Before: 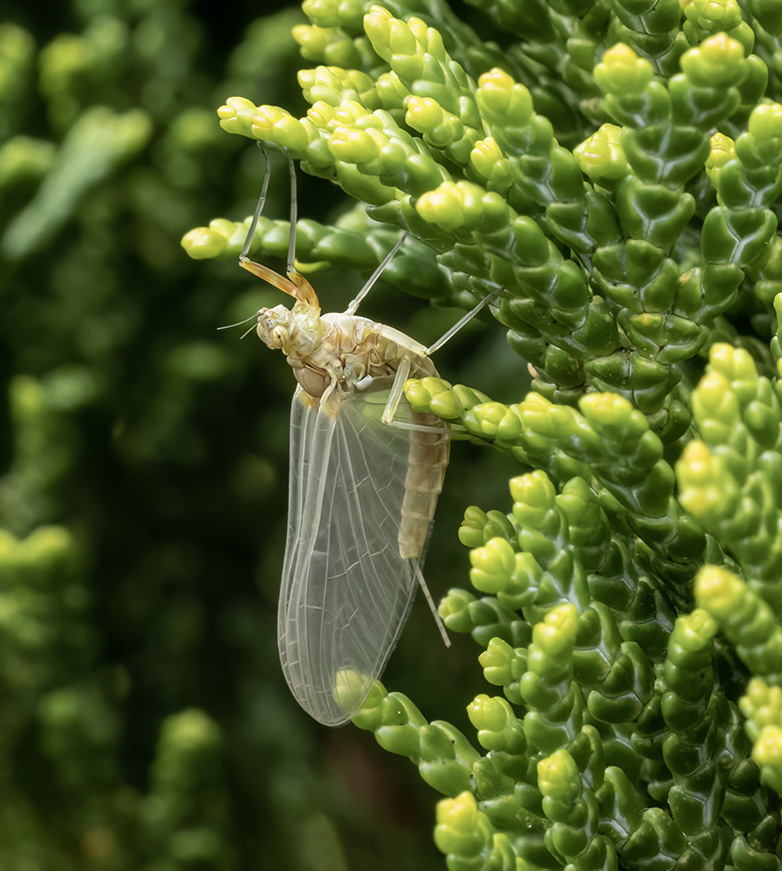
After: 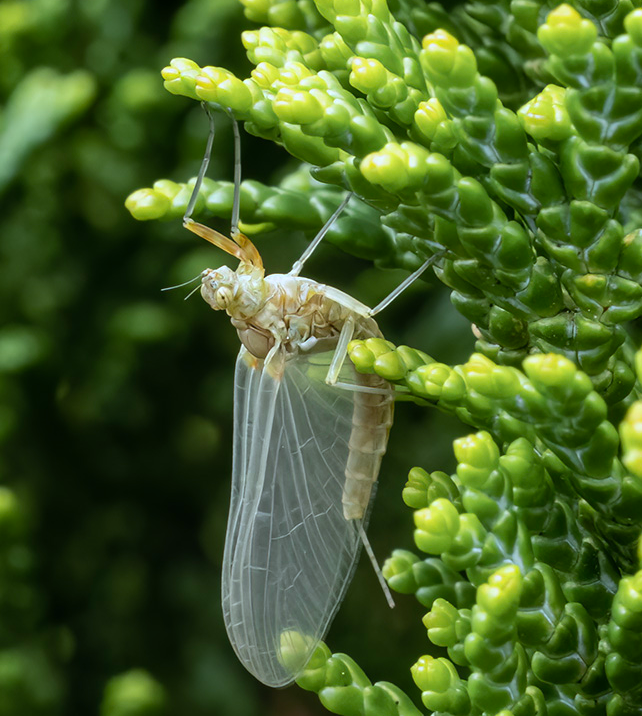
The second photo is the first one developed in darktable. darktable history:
crop and rotate: left 7.196%, top 4.574%, right 10.605%, bottom 13.178%
white balance: red 0.931, blue 1.11
